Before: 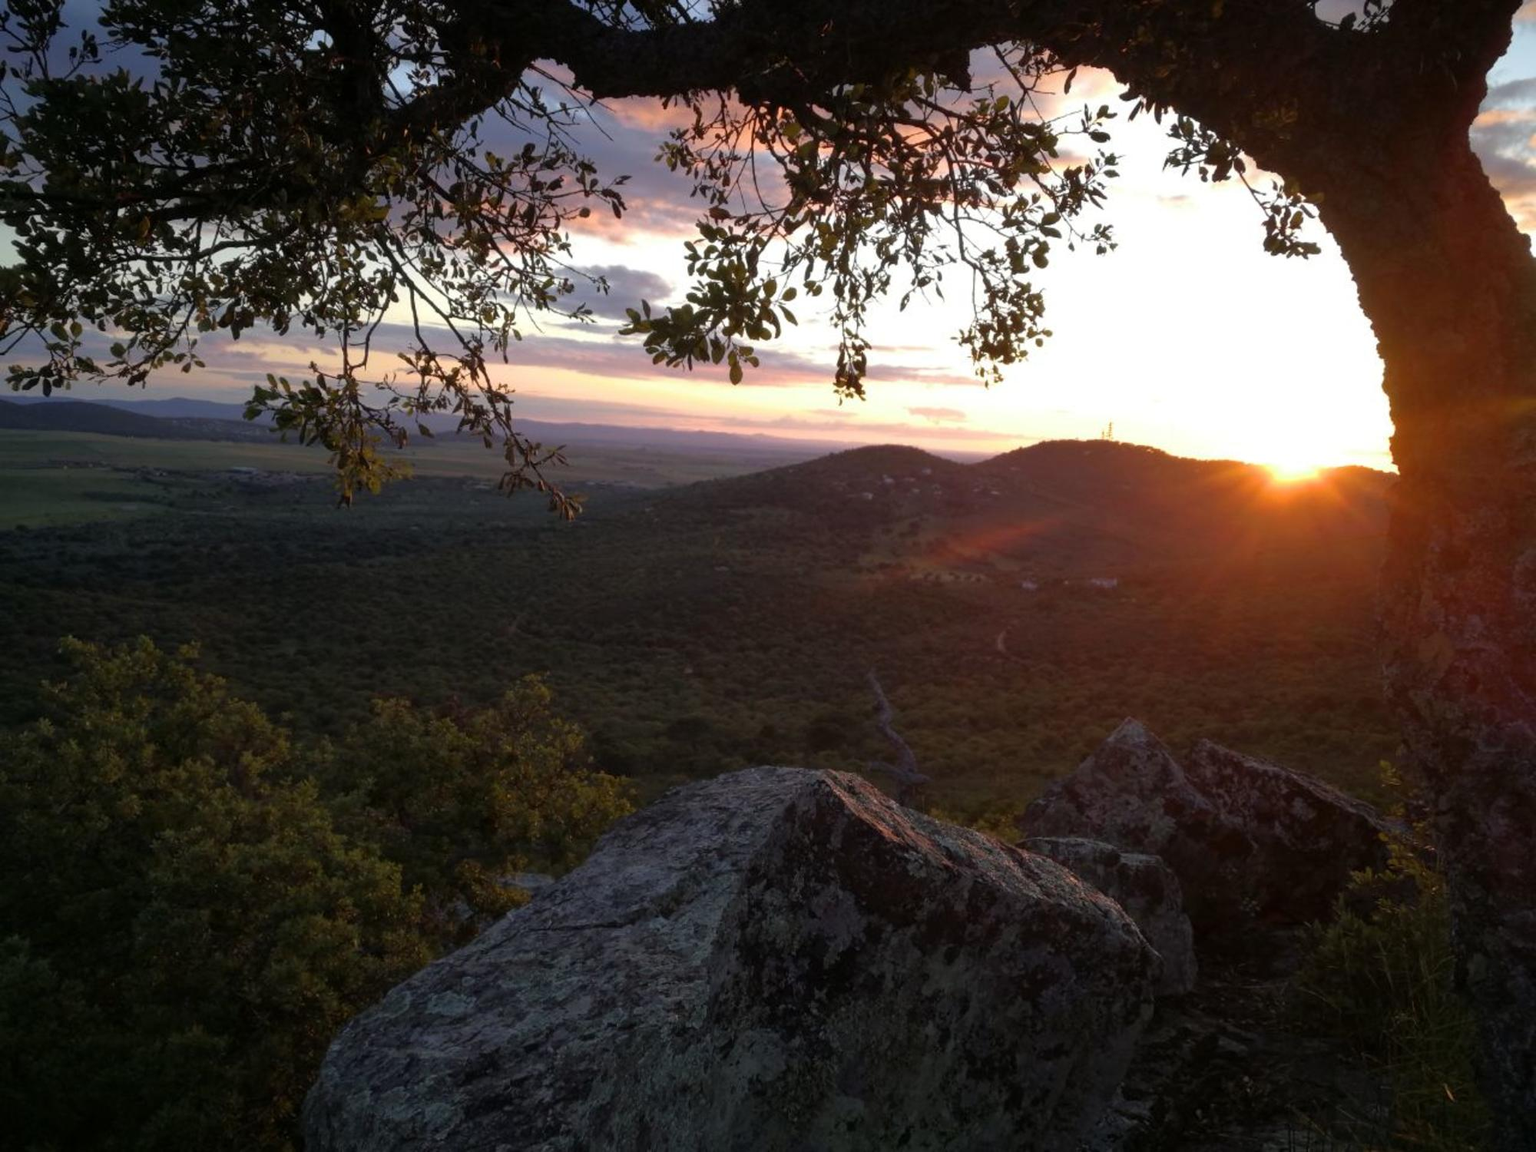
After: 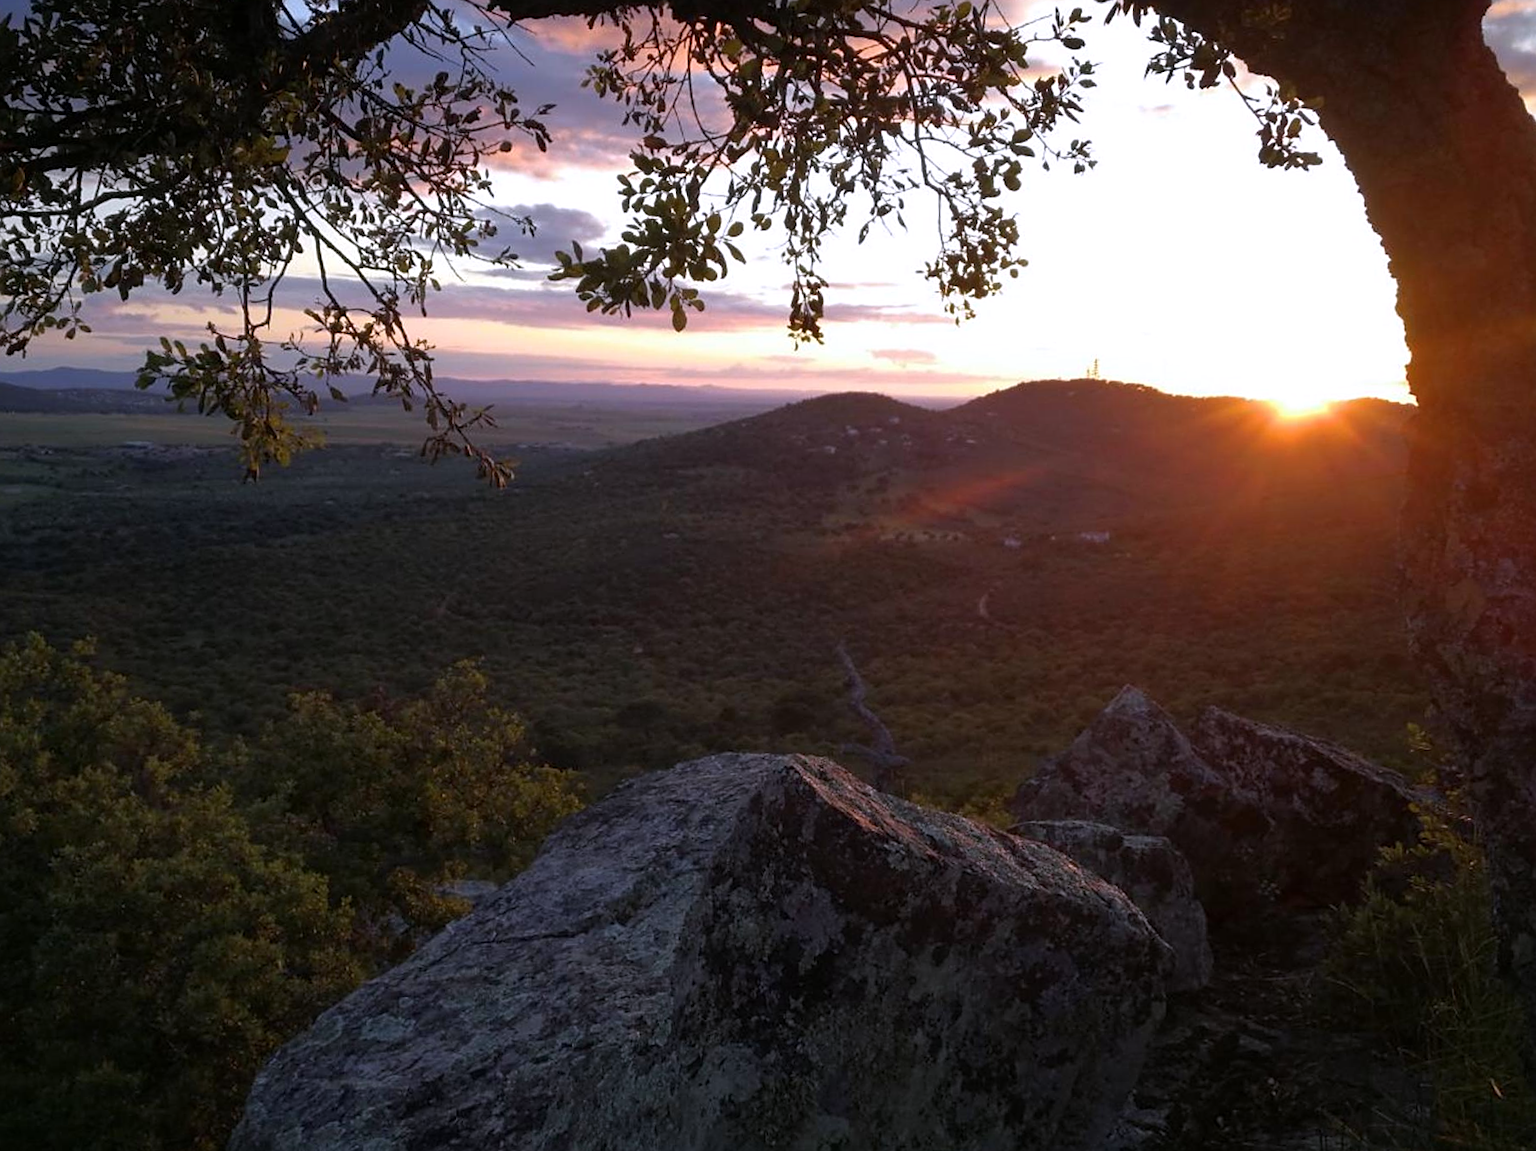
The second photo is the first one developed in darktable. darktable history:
white balance: red 1.004, blue 1.096
sharpen: on, module defaults
crop and rotate: angle 1.96°, left 5.673%, top 5.673%
